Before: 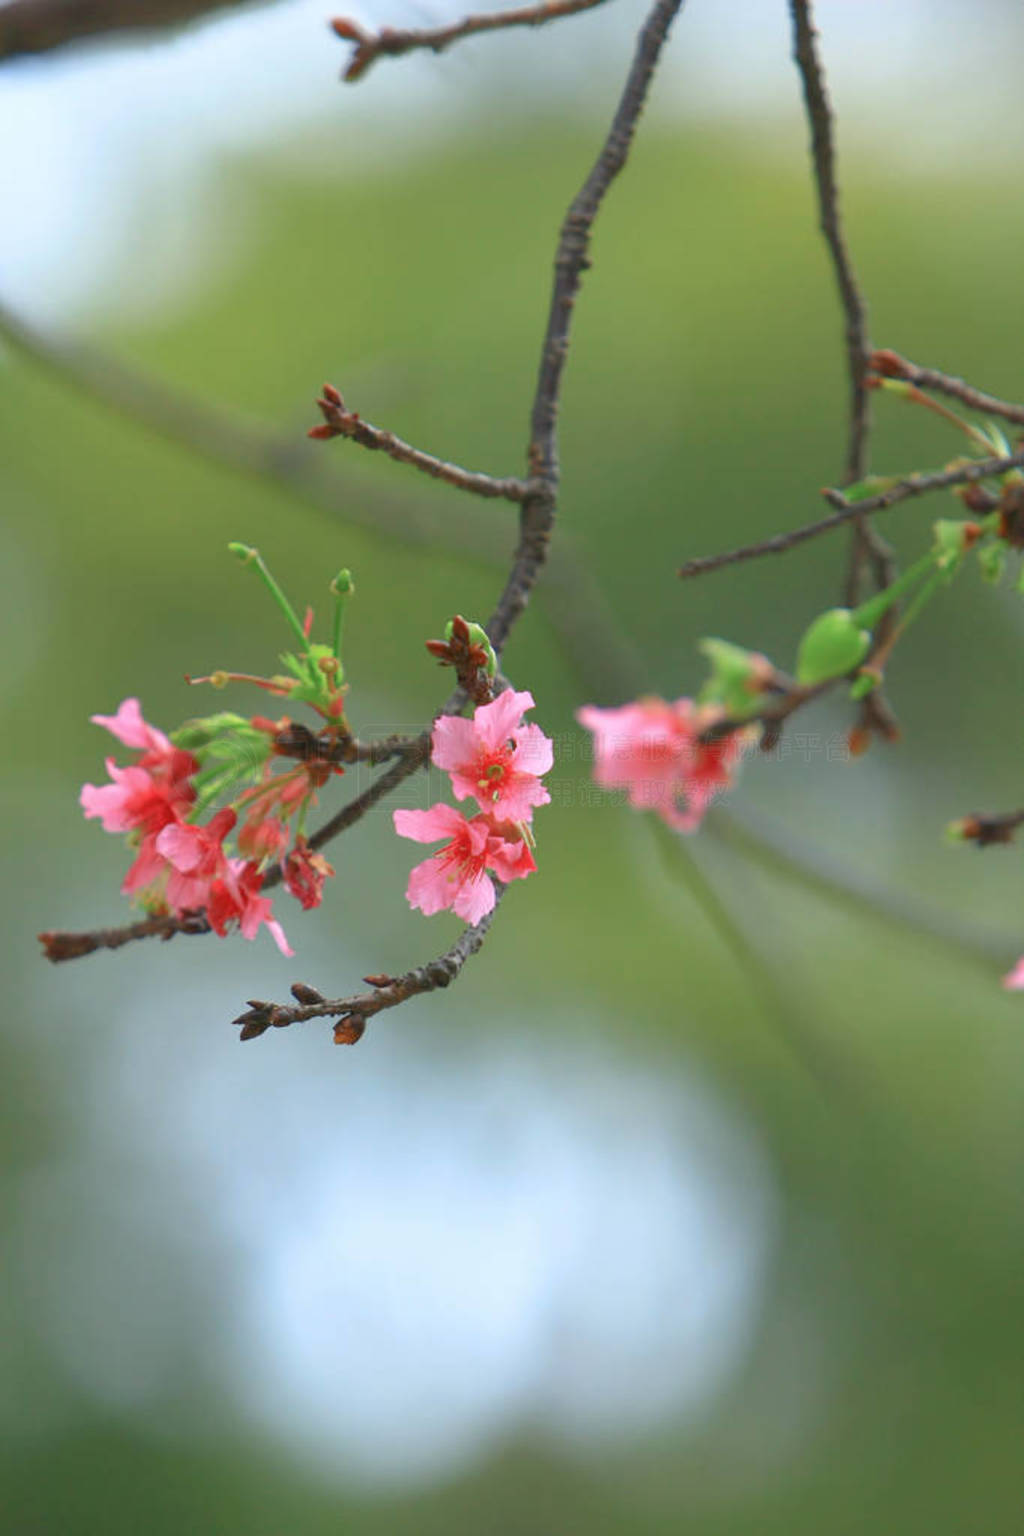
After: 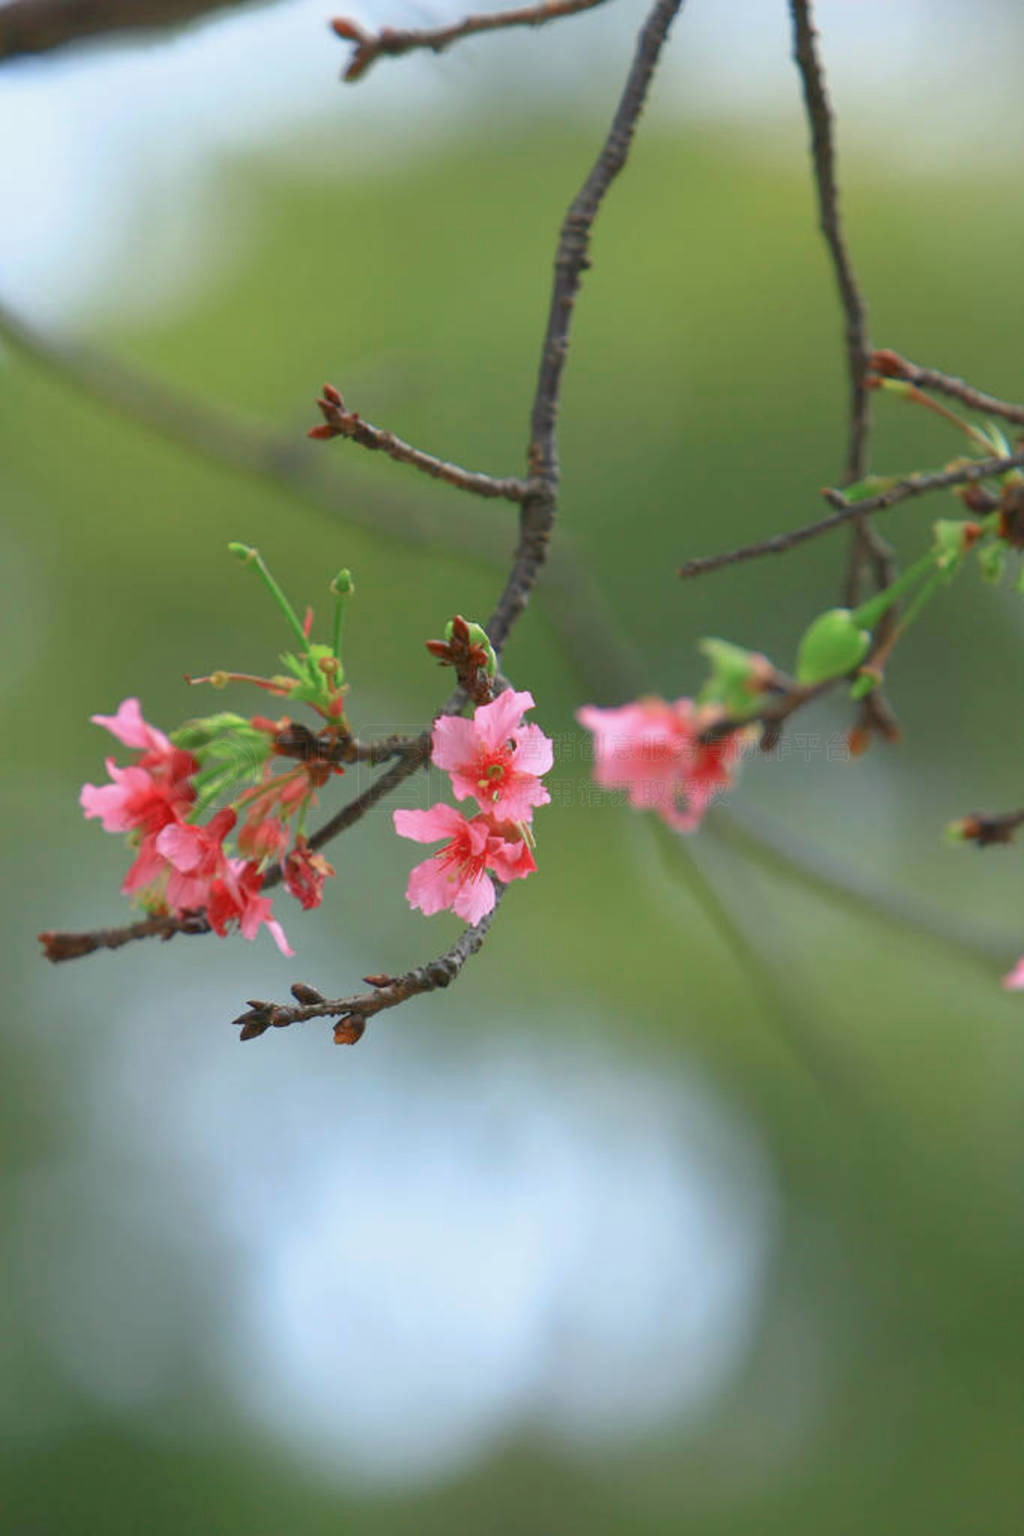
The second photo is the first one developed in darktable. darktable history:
exposure: black level correction 0.002, exposure -0.105 EV, compensate highlight preservation false
